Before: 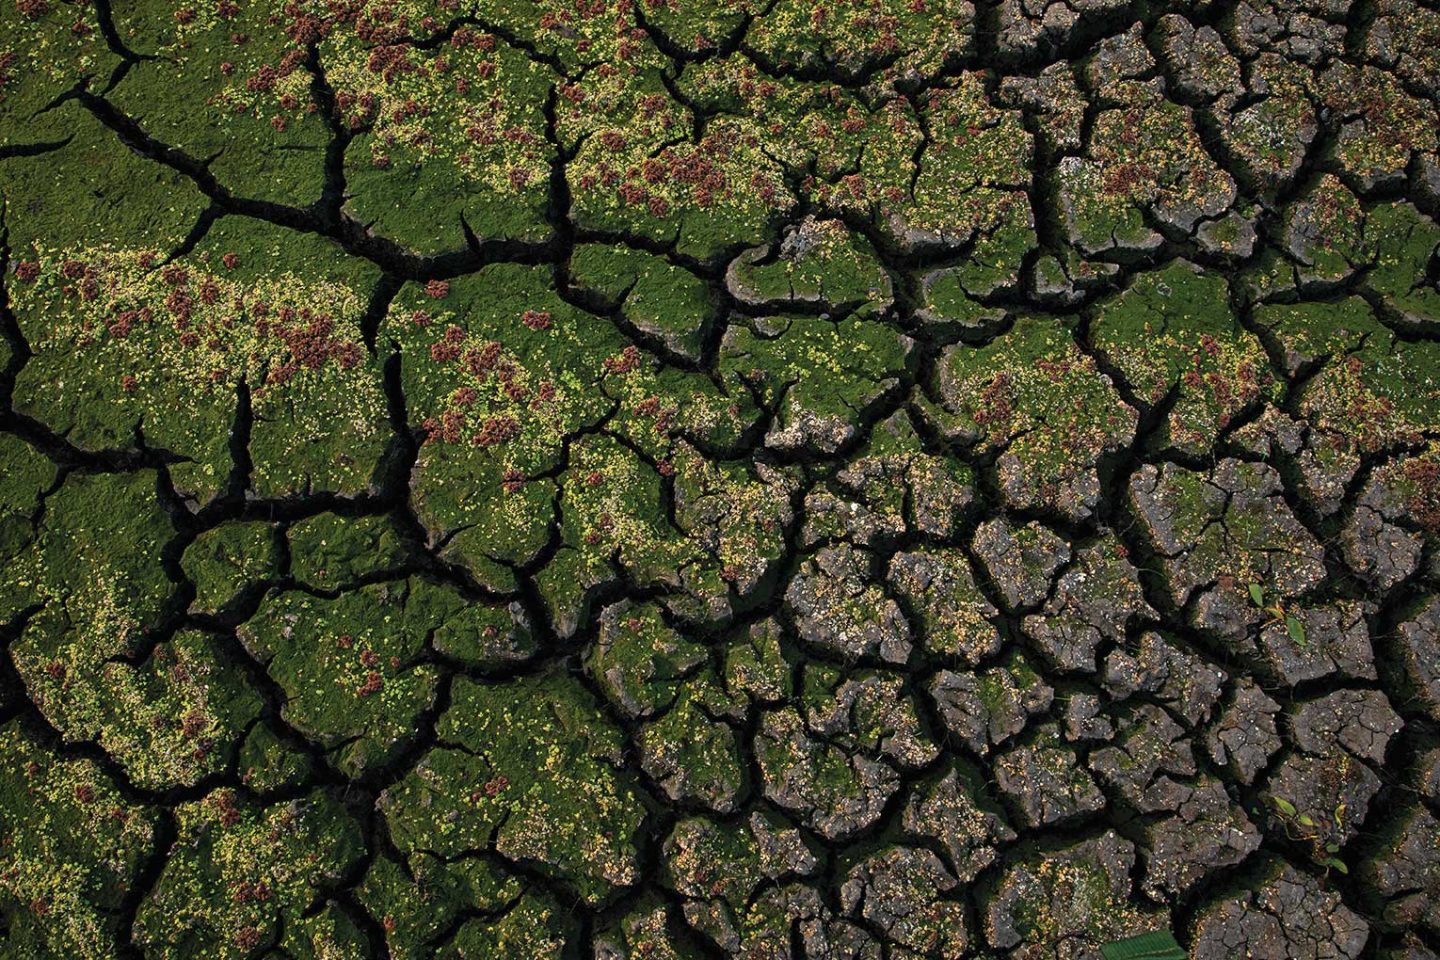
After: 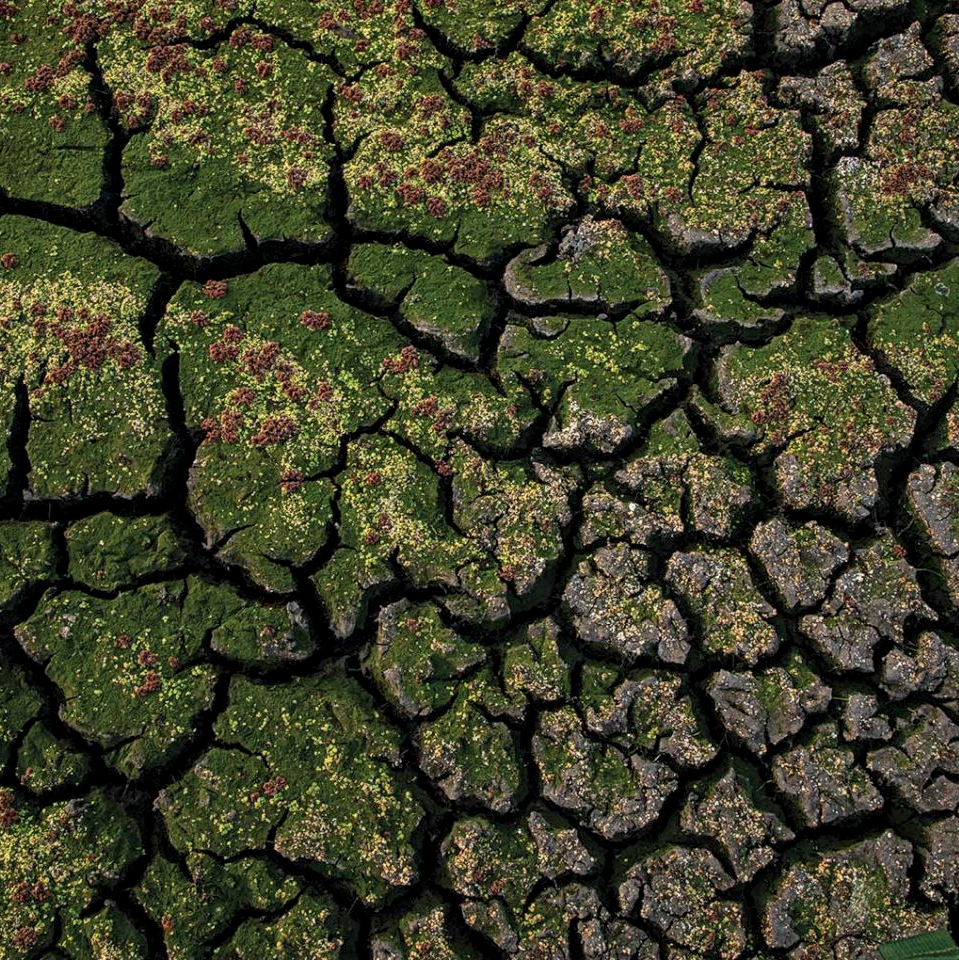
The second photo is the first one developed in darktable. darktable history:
exposure: compensate highlight preservation false
crop: left 15.419%, right 17.914%
local contrast: on, module defaults
